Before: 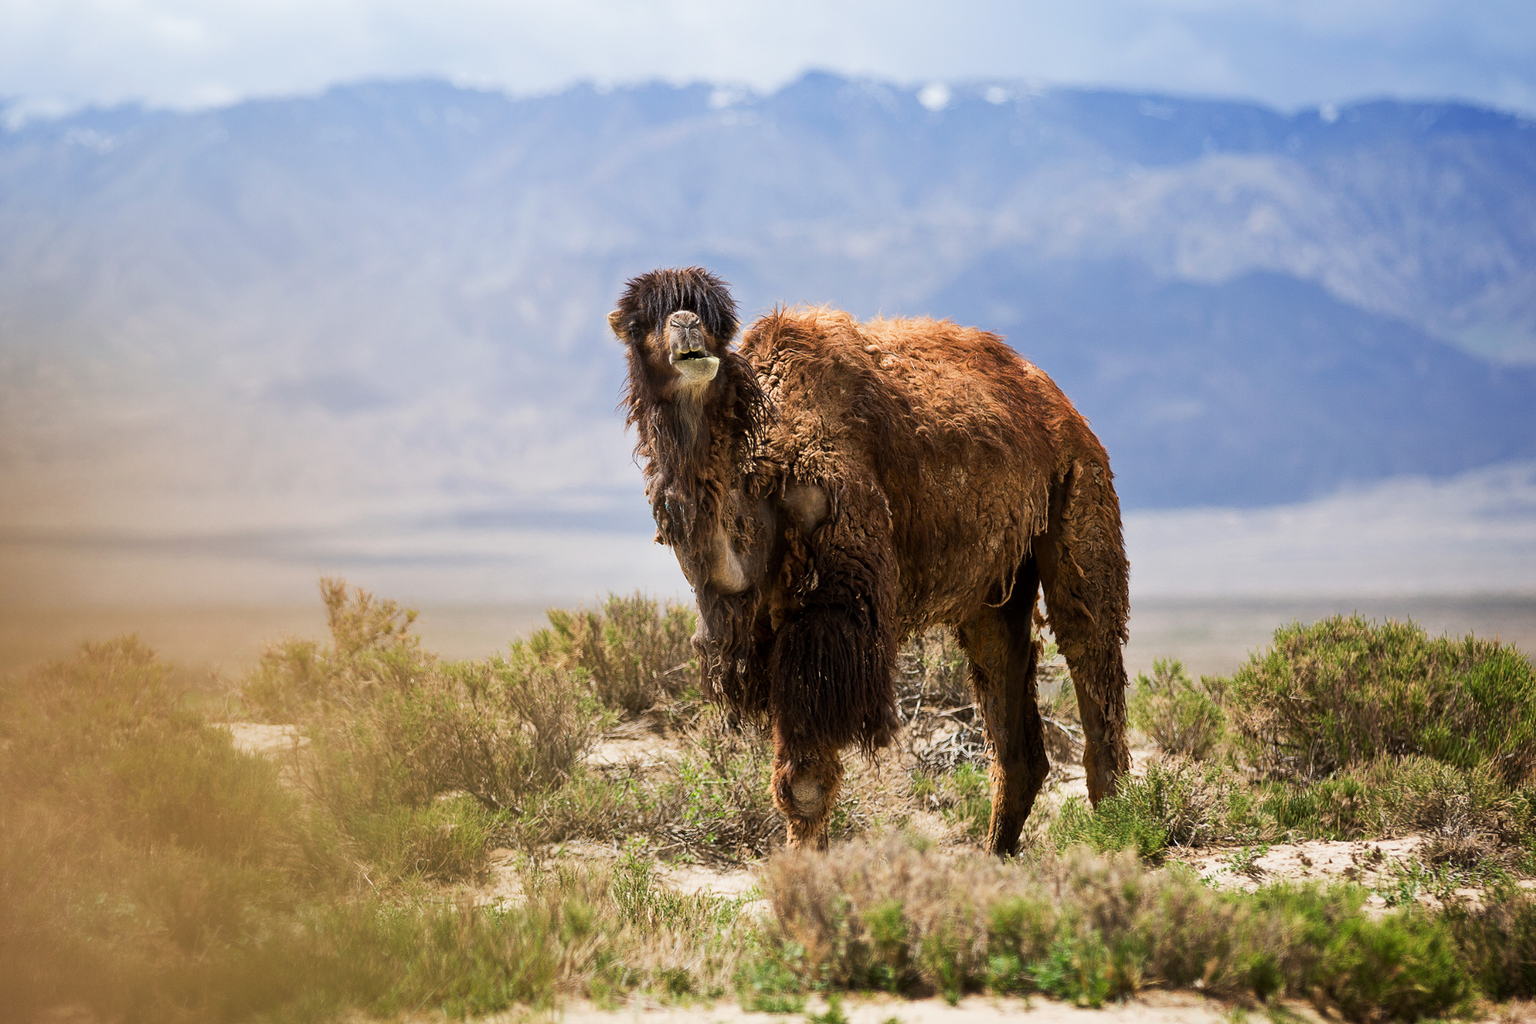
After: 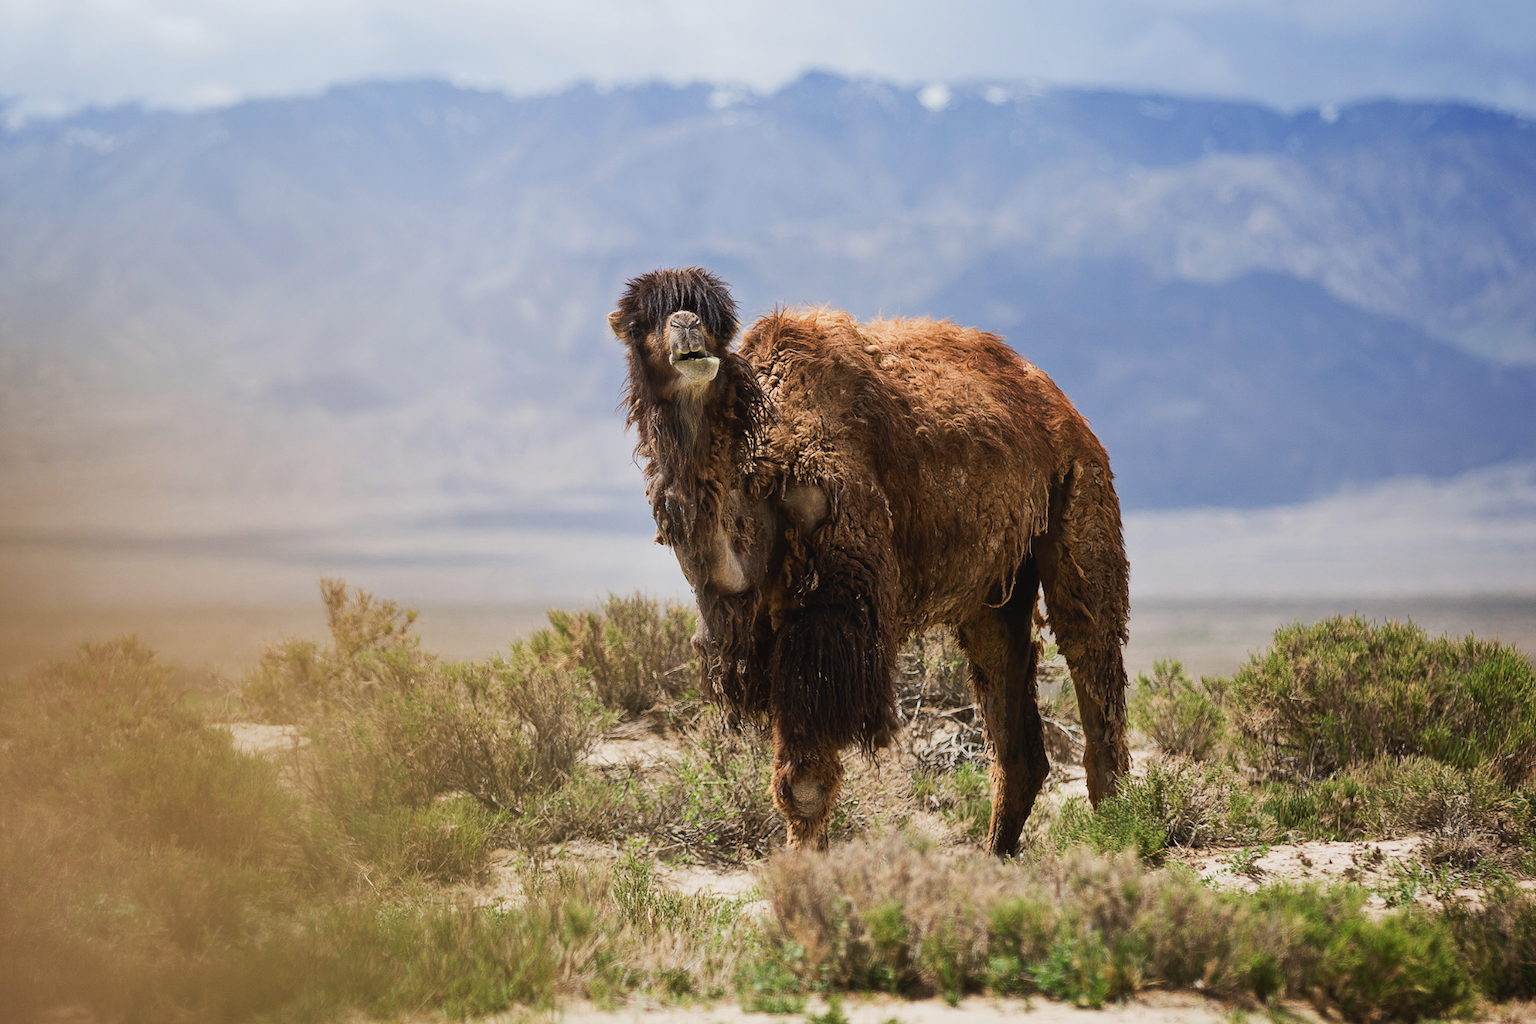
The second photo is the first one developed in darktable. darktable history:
contrast brightness saturation: contrast -0.086, brightness -0.033, saturation -0.109
